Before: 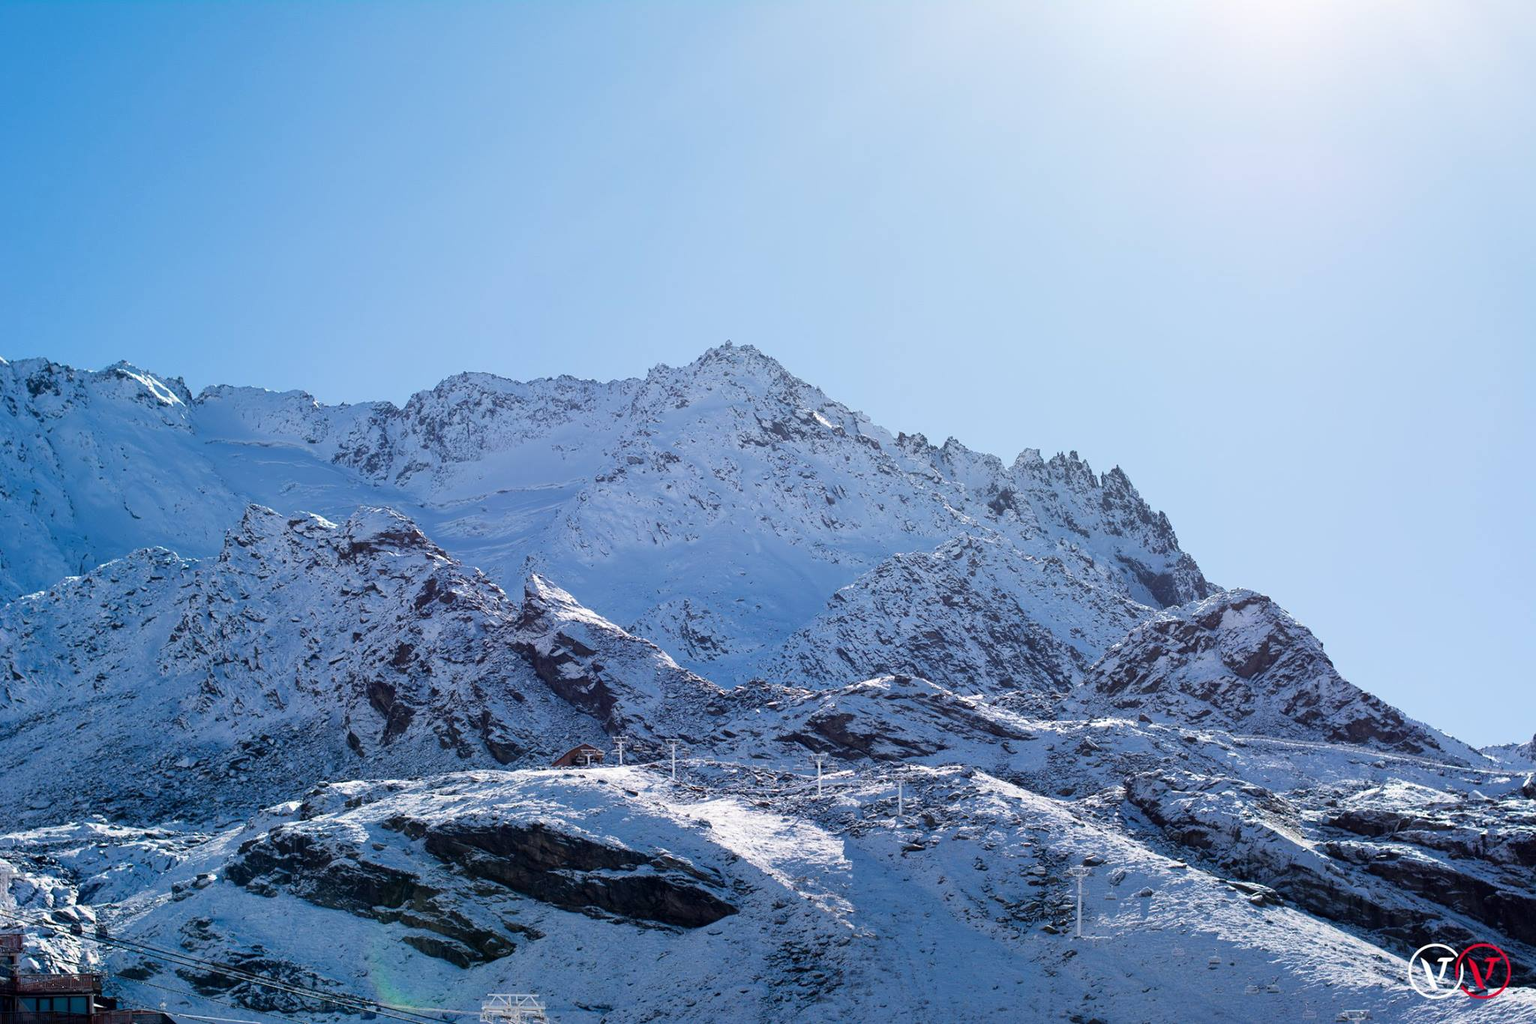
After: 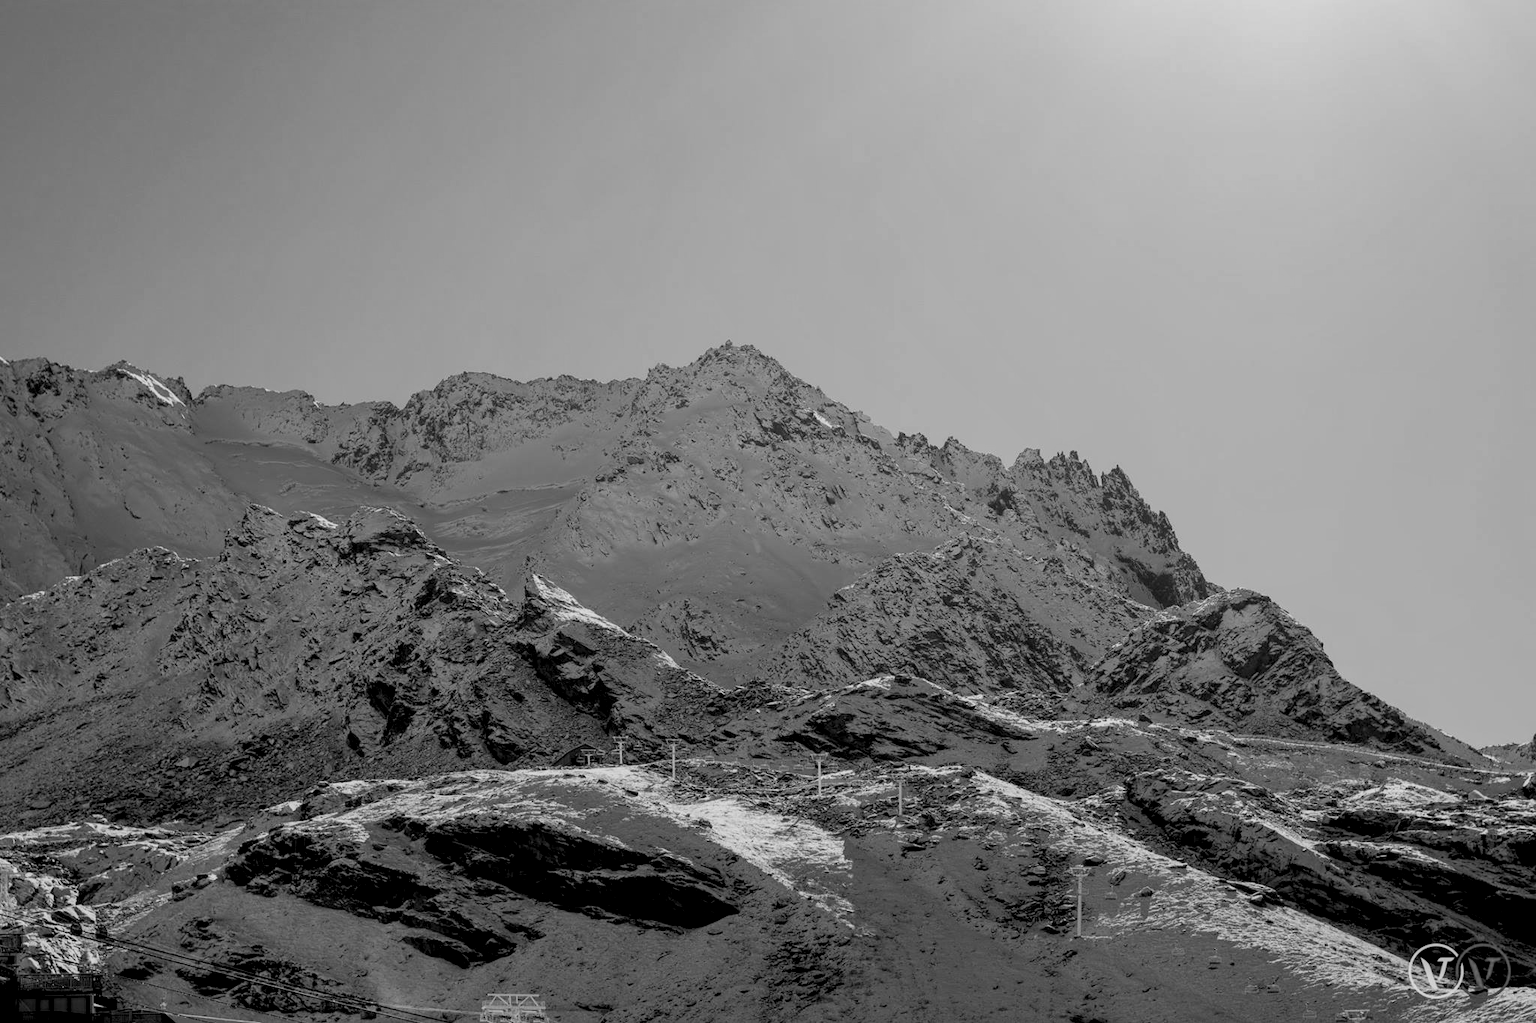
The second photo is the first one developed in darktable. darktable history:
local contrast: on, module defaults
monochrome: a 32, b 64, size 2.3
exposure: black level correction 0.011, exposure -0.478 EV, compensate highlight preservation false
